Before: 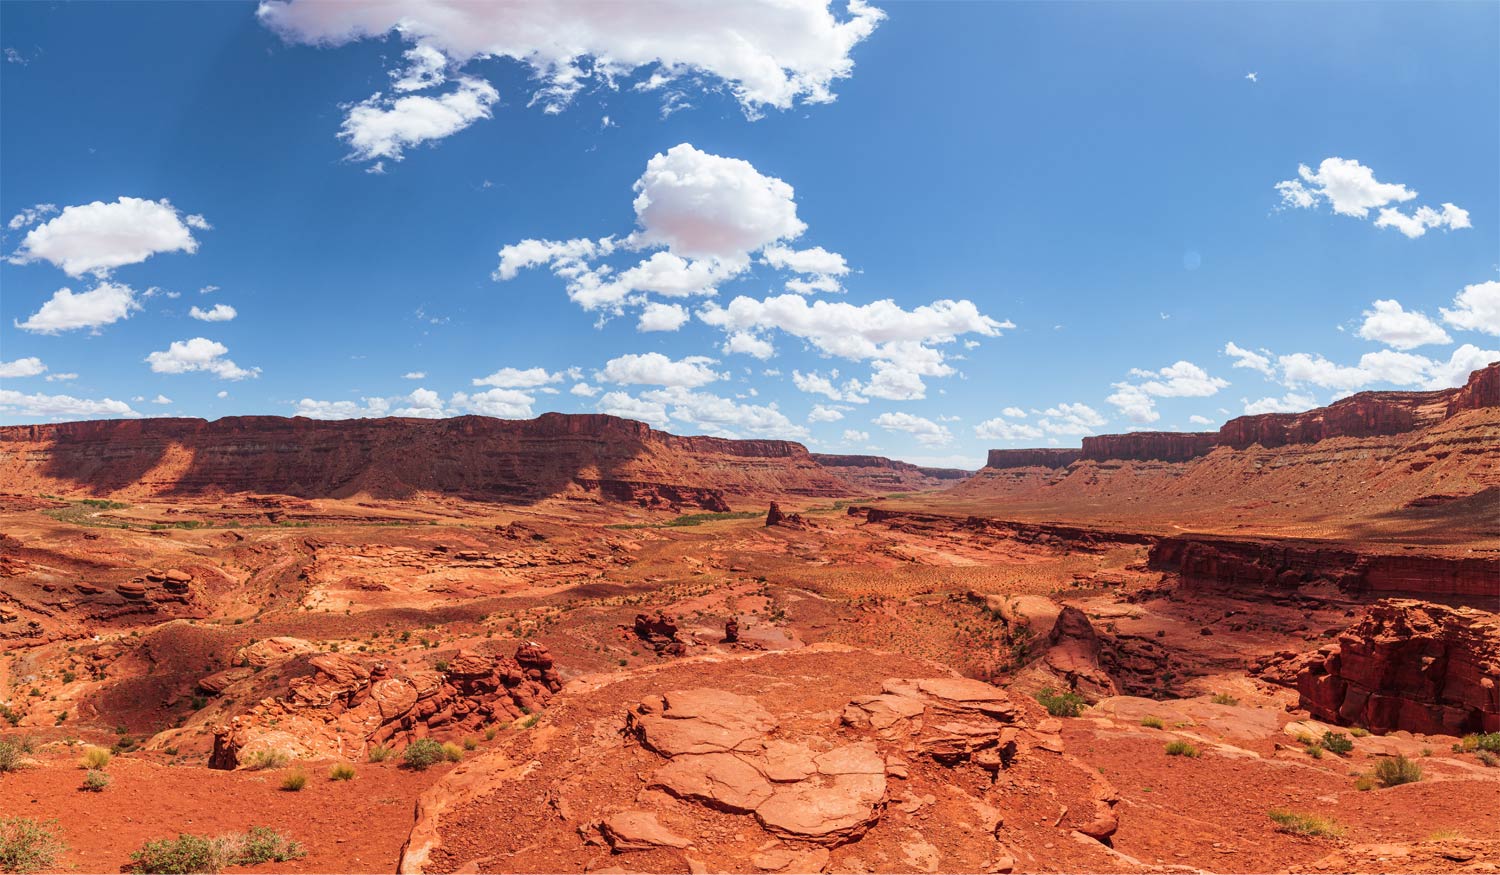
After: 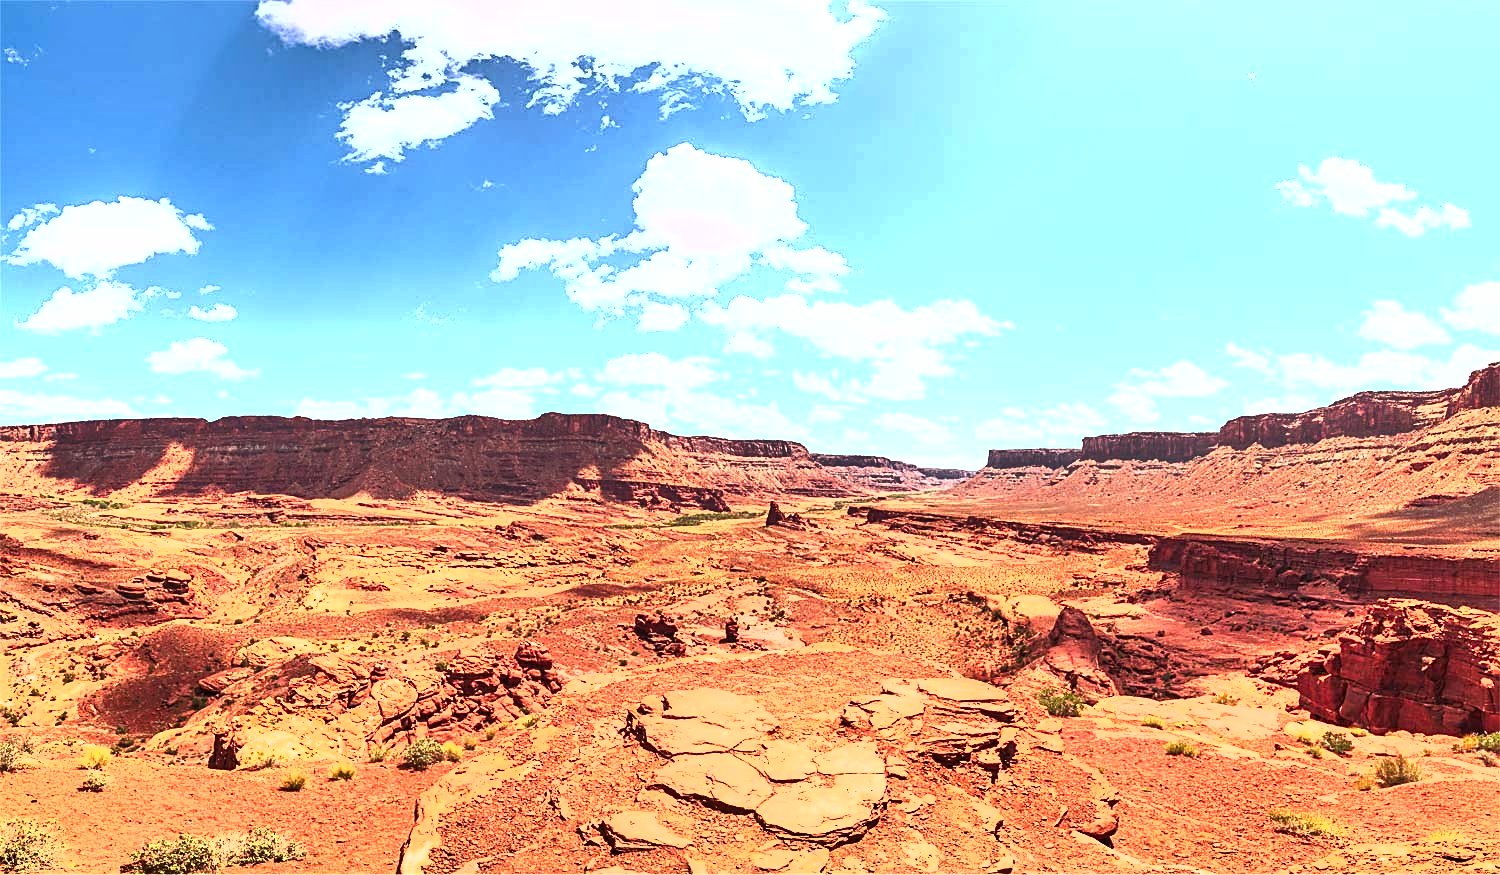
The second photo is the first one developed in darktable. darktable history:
shadows and highlights: highlights color adjustment 0%, low approximation 0.01, soften with gaussian
sharpen: on, module defaults
exposure: black level correction 0, exposure 1.741 EV, compensate exposure bias true, compensate highlight preservation false
